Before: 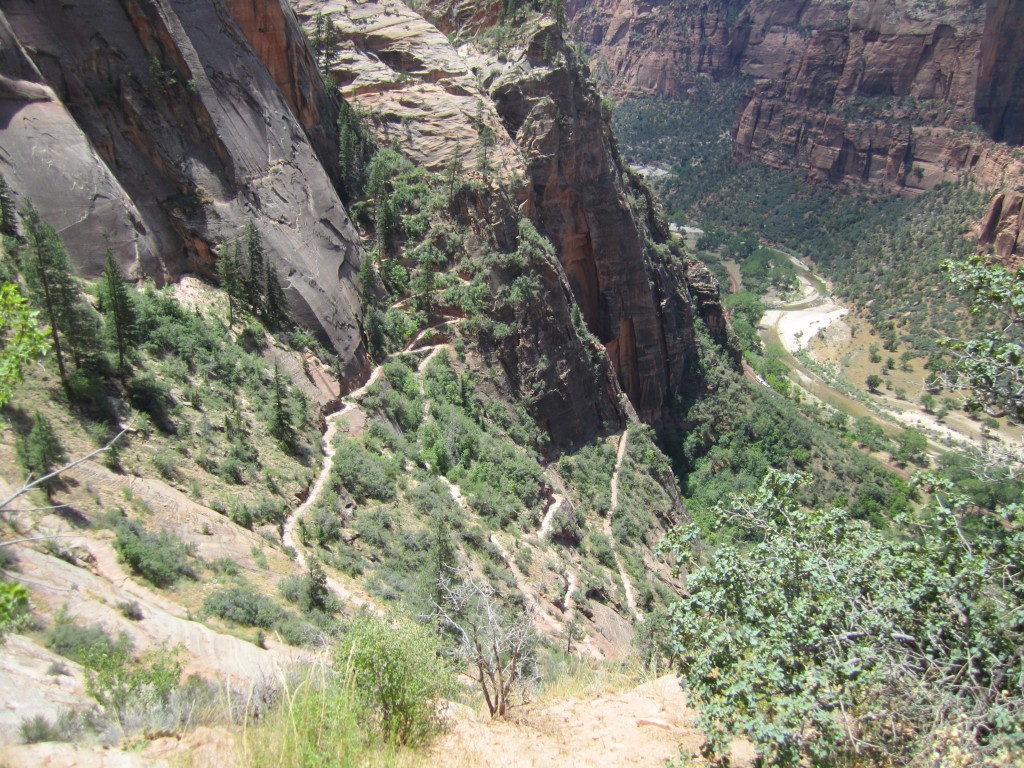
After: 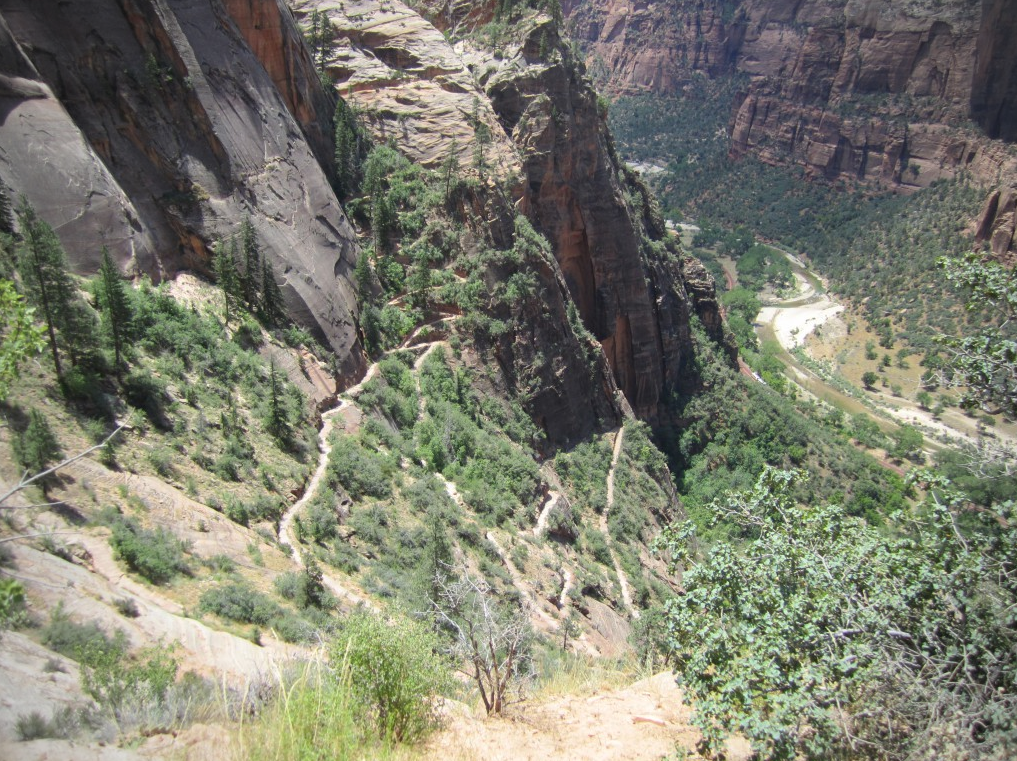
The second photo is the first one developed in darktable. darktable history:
crop: left 0.434%, top 0.485%, right 0.244%, bottom 0.386%
vignetting: on, module defaults
